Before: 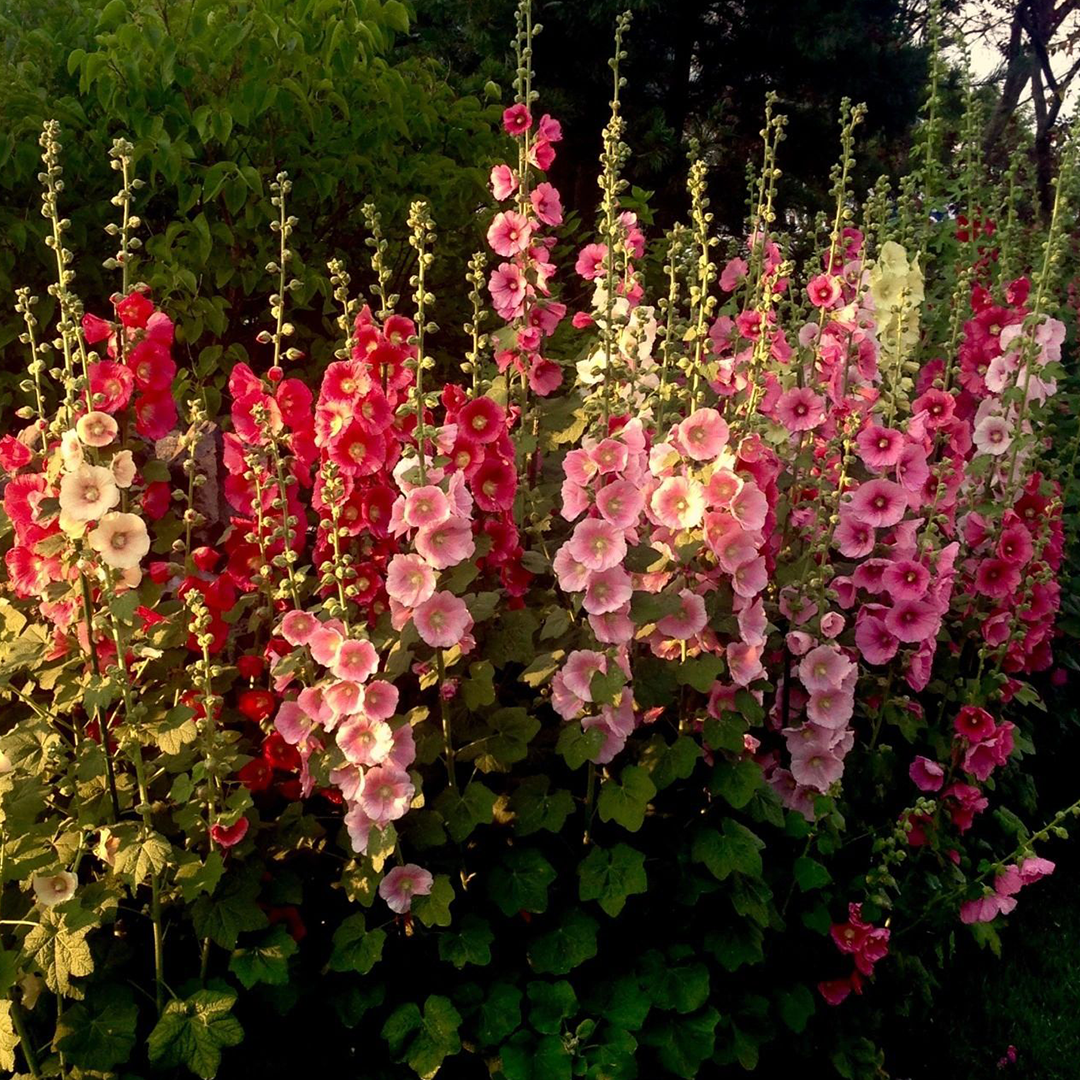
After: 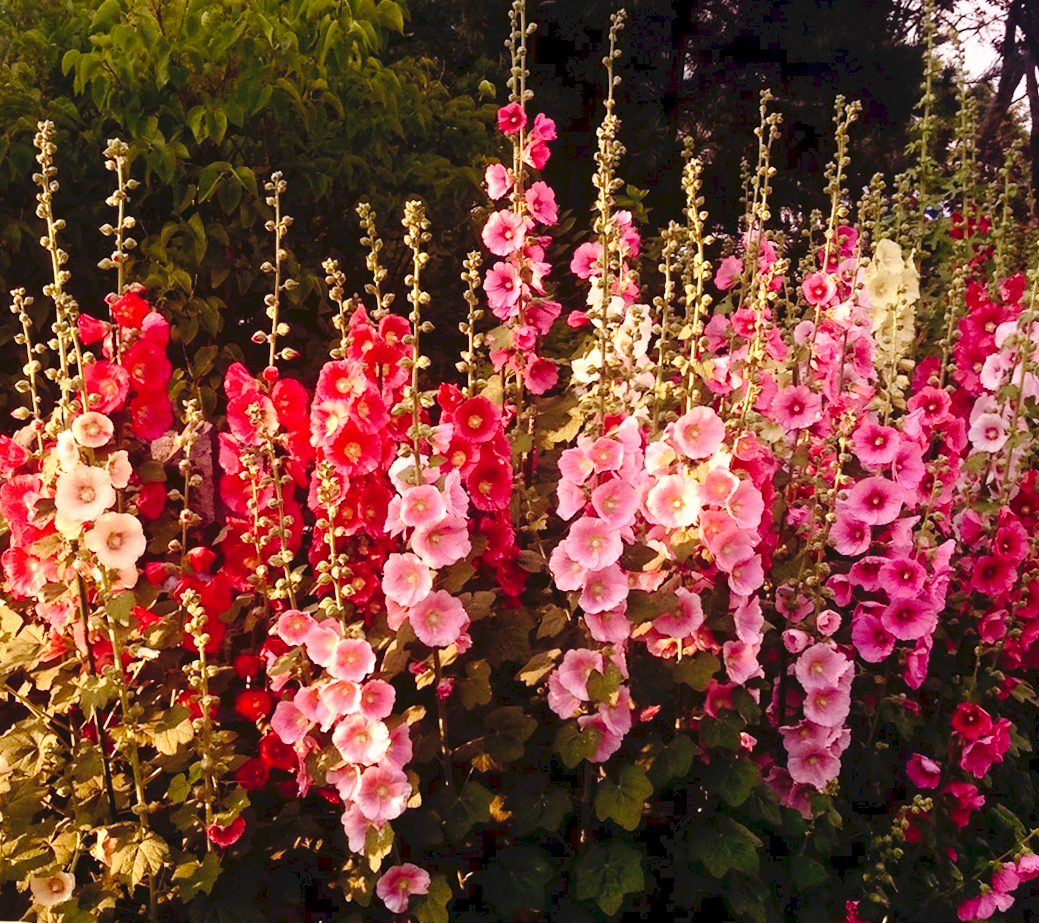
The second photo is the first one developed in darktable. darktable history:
rgb levels: mode RGB, independent channels, levels [[0, 0.474, 1], [0, 0.5, 1], [0, 0.5, 1]]
crop and rotate: angle 0.2°, left 0.275%, right 3.127%, bottom 14.18%
contrast equalizer: y [[0.5 ×6], [0.5 ×6], [0.5 ×6], [0 ×6], [0, 0, 0, 0.581, 0.011, 0]]
tone curve: curves: ch0 [(0, 0) (0.003, 0.072) (0.011, 0.073) (0.025, 0.072) (0.044, 0.076) (0.069, 0.089) (0.1, 0.103) (0.136, 0.123) (0.177, 0.158) (0.224, 0.21) (0.277, 0.275) (0.335, 0.372) (0.399, 0.463) (0.468, 0.556) (0.543, 0.633) (0.623, 0.712) (0.709, 0.795) (0.801, 0.869) (0.898, 0.942) (1, 1)], preserve colors none
white balance: red 1.066, blue 1.119
